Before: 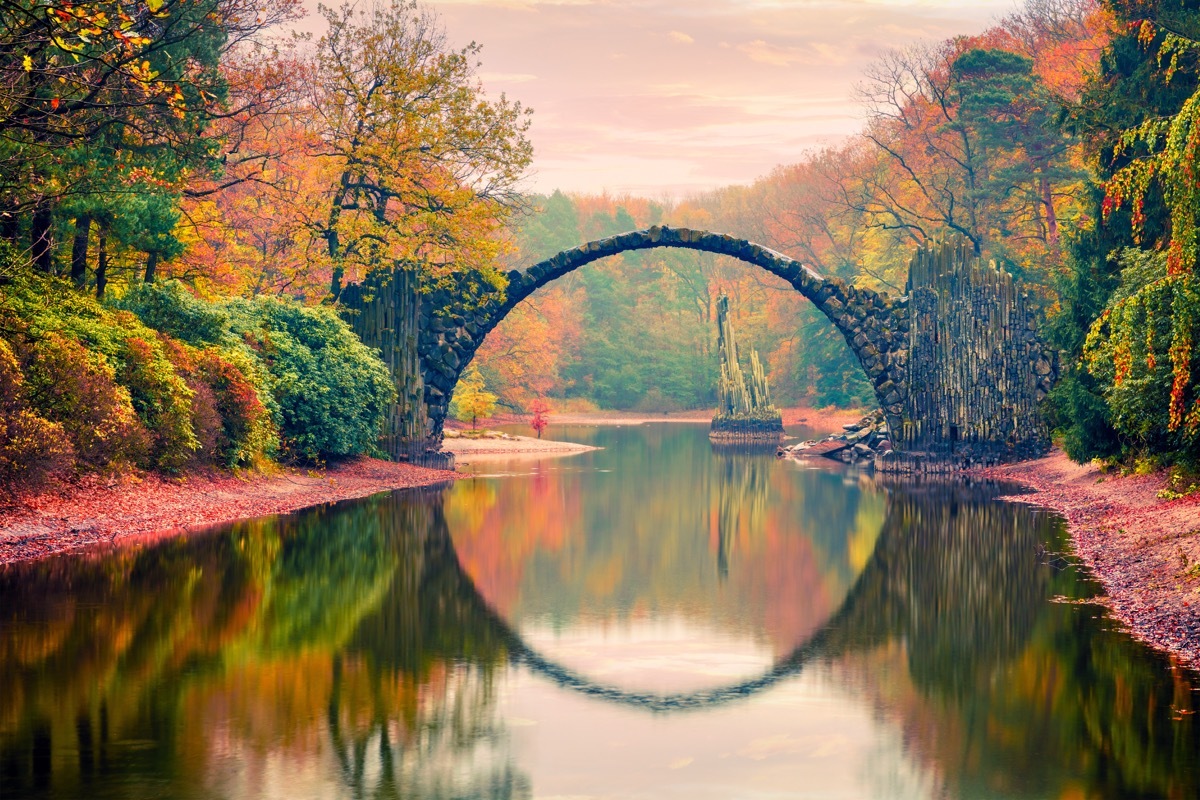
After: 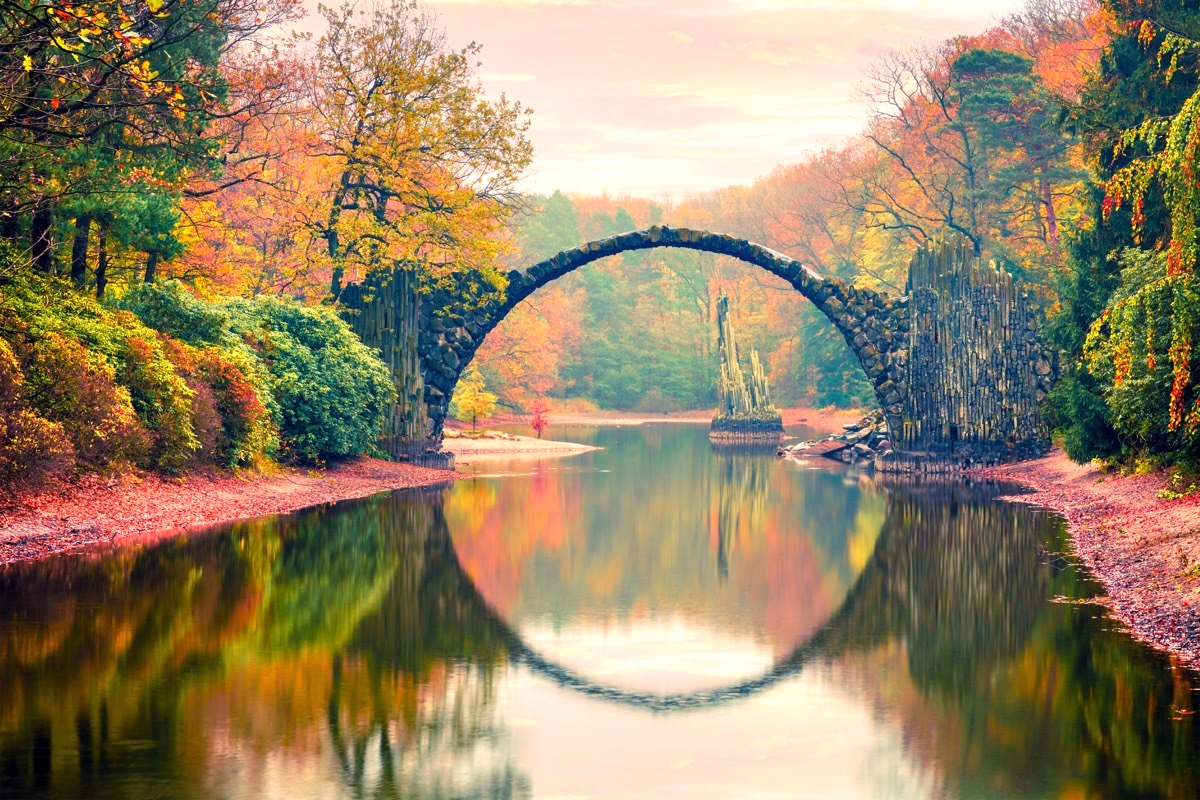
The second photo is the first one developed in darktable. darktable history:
exposure: exposure 0.371 EV, compensate highlight preservation false
